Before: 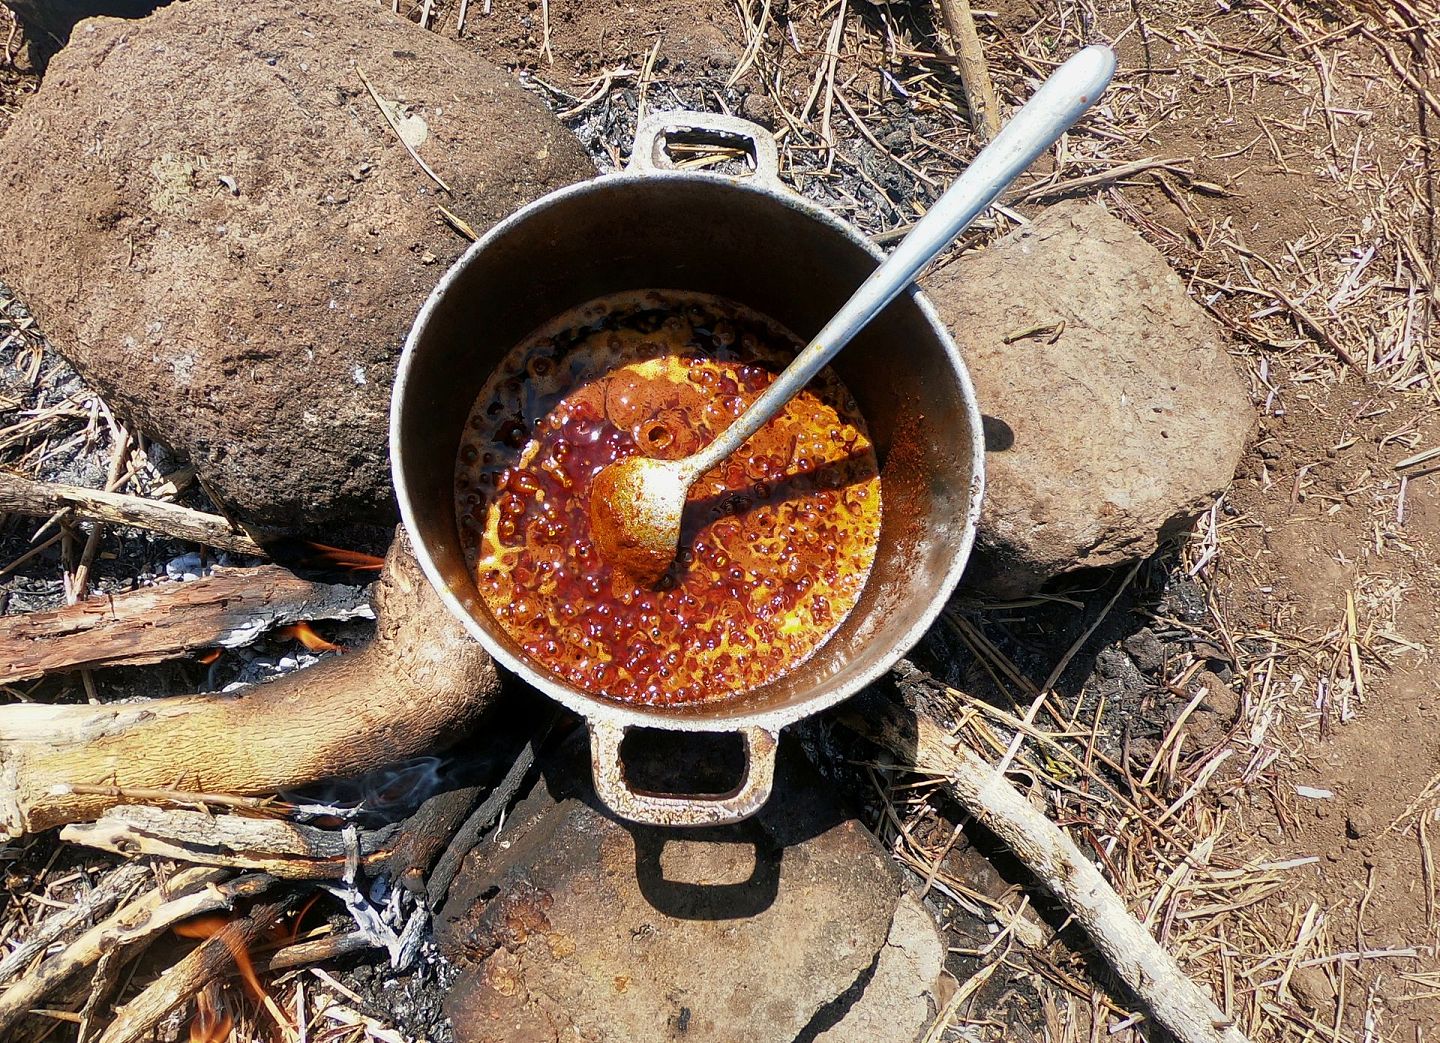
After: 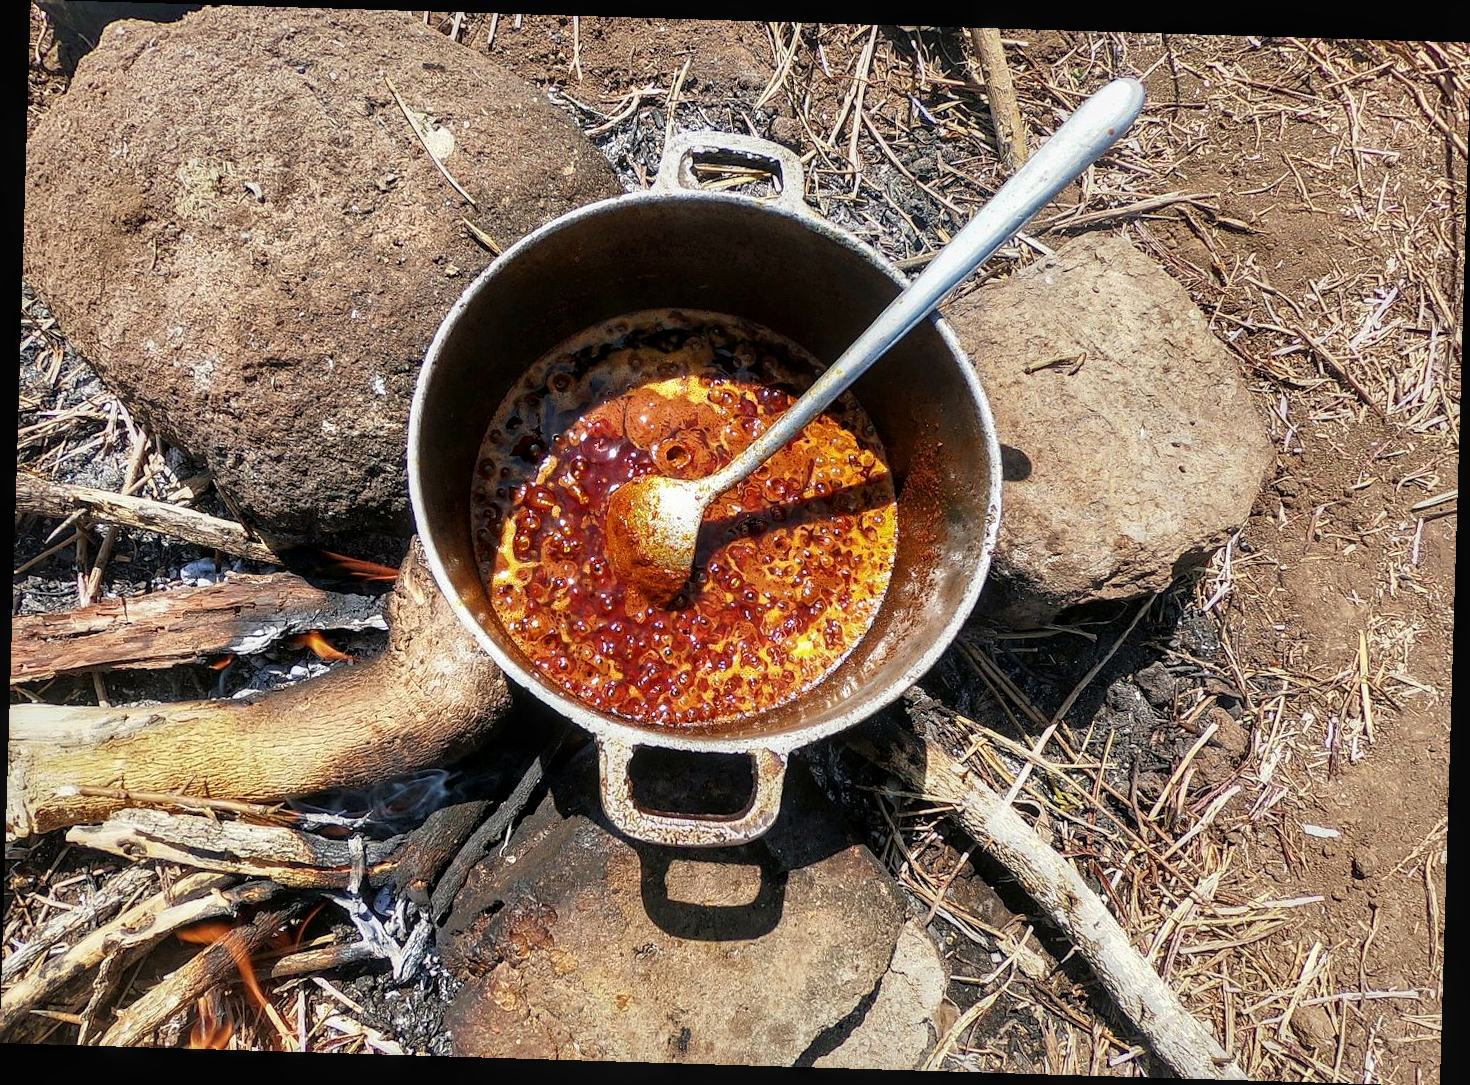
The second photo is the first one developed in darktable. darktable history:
local contrast: on, module defaults
rotate and perspective: rotation 1.72°, automatic cropping off
exposure: exposure 0.127 EV, compensate highlight preservation false
